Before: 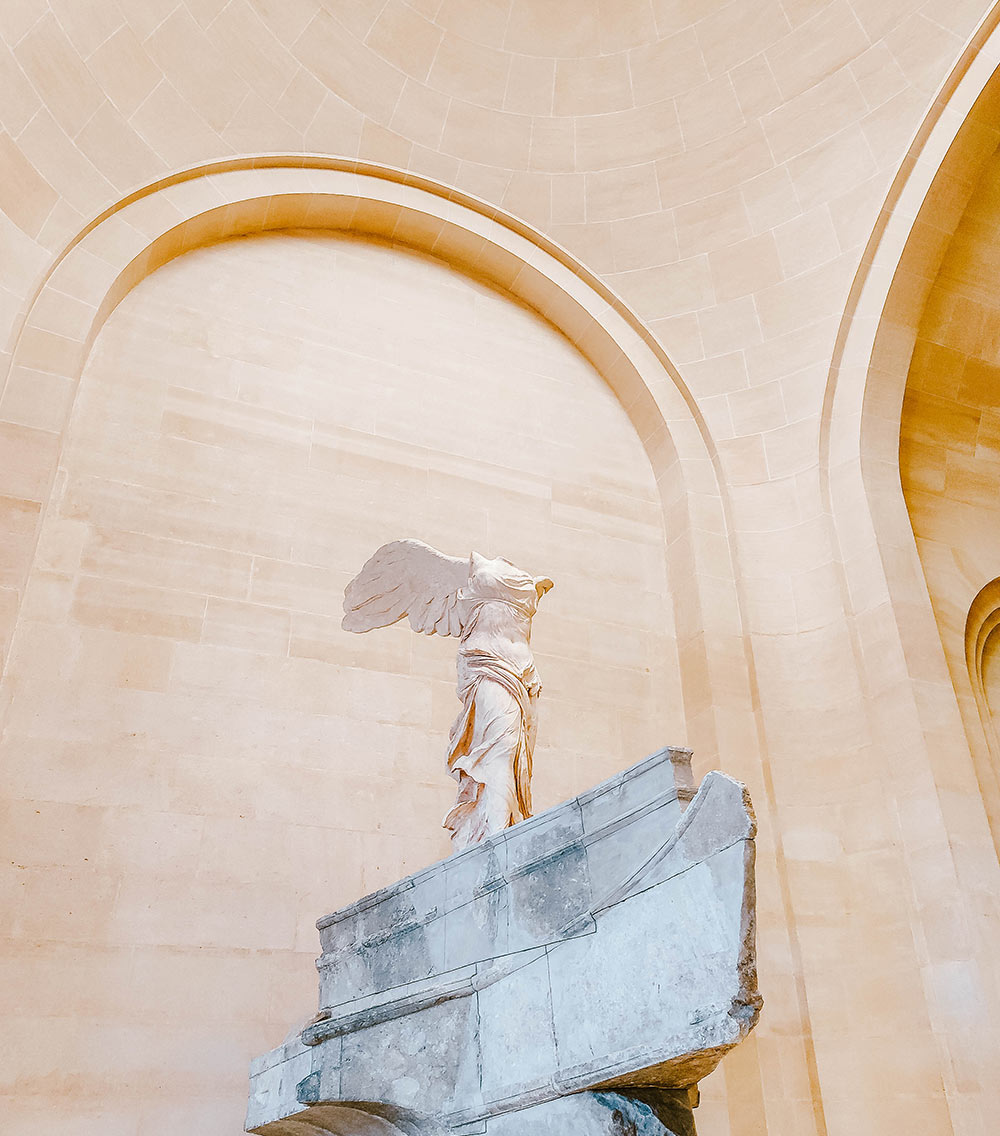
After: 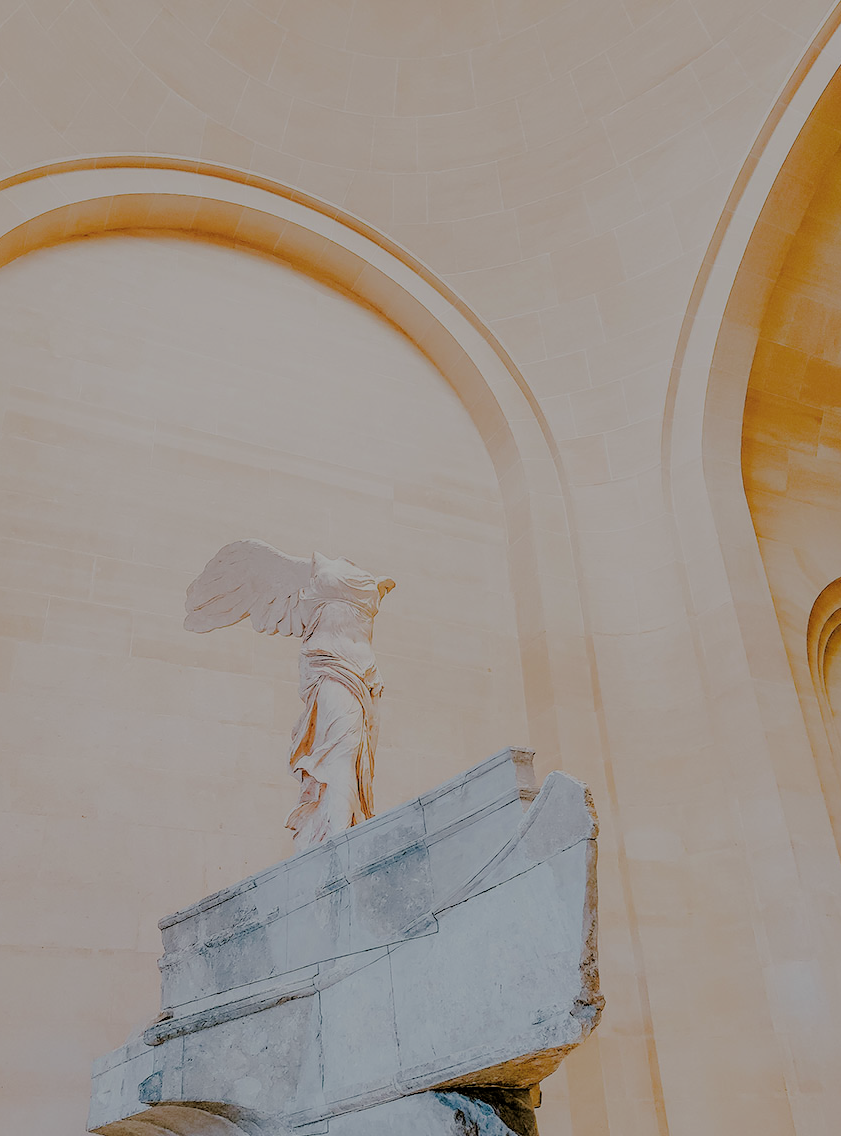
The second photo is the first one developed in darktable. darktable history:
filmic rgb: black relative exposure -4.42 EV, white relative exposure 6.62 EV, hardness 1.89, contrast 0.511
crop: left 15.867%
exposure: exposure -0.214 EV, compensate exposure bias true, compensate highlight preservation false
